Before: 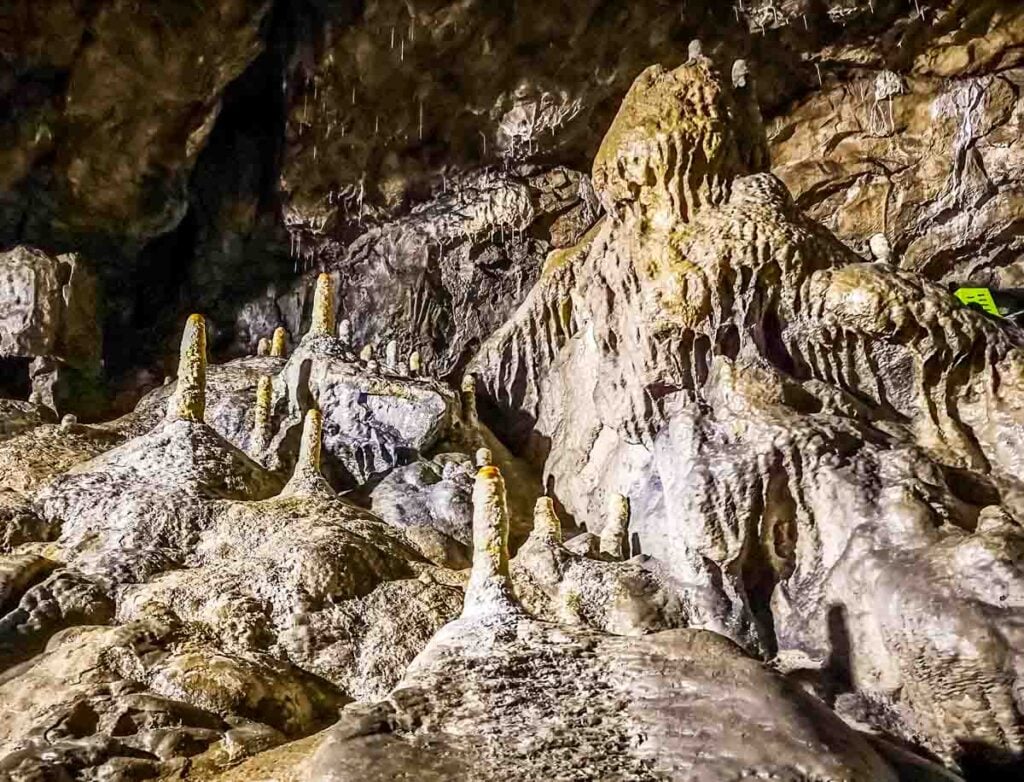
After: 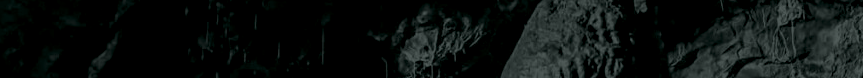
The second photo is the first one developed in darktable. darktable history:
colorize: hue 90°, saturation 19%, lightness 1.59%, version 1
crop and rotate: left 9.644%, top 9.491%, right 6.021%, bottom 80.509%
color calibration: x 0.355, y 0.367, temperature 4700.38 K
